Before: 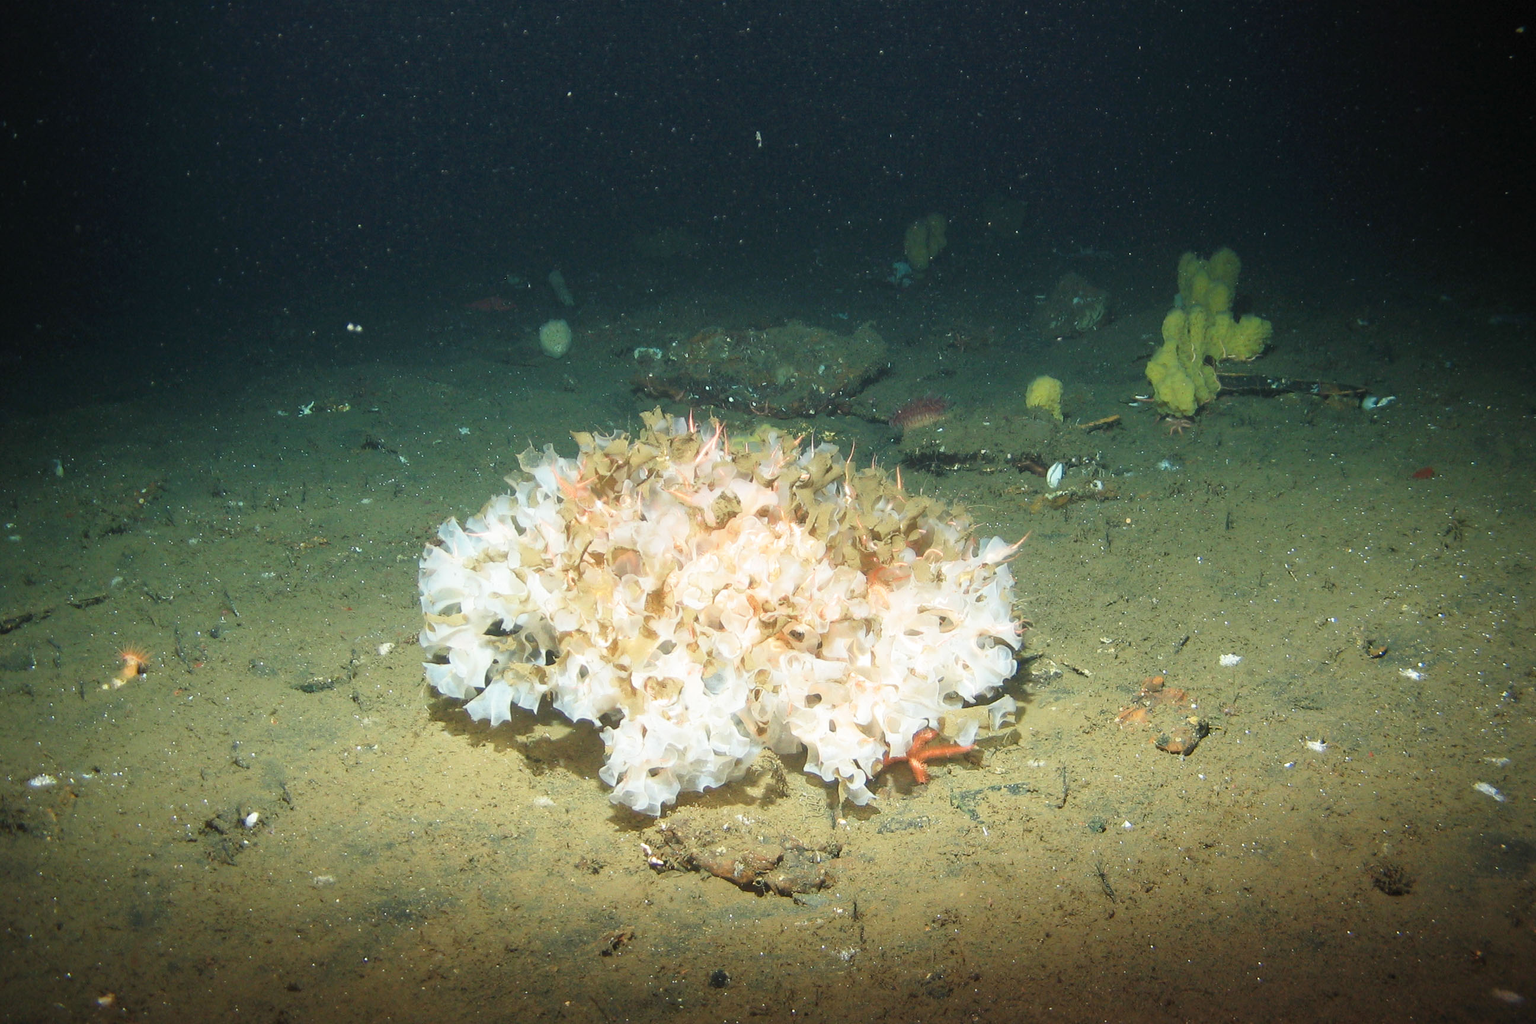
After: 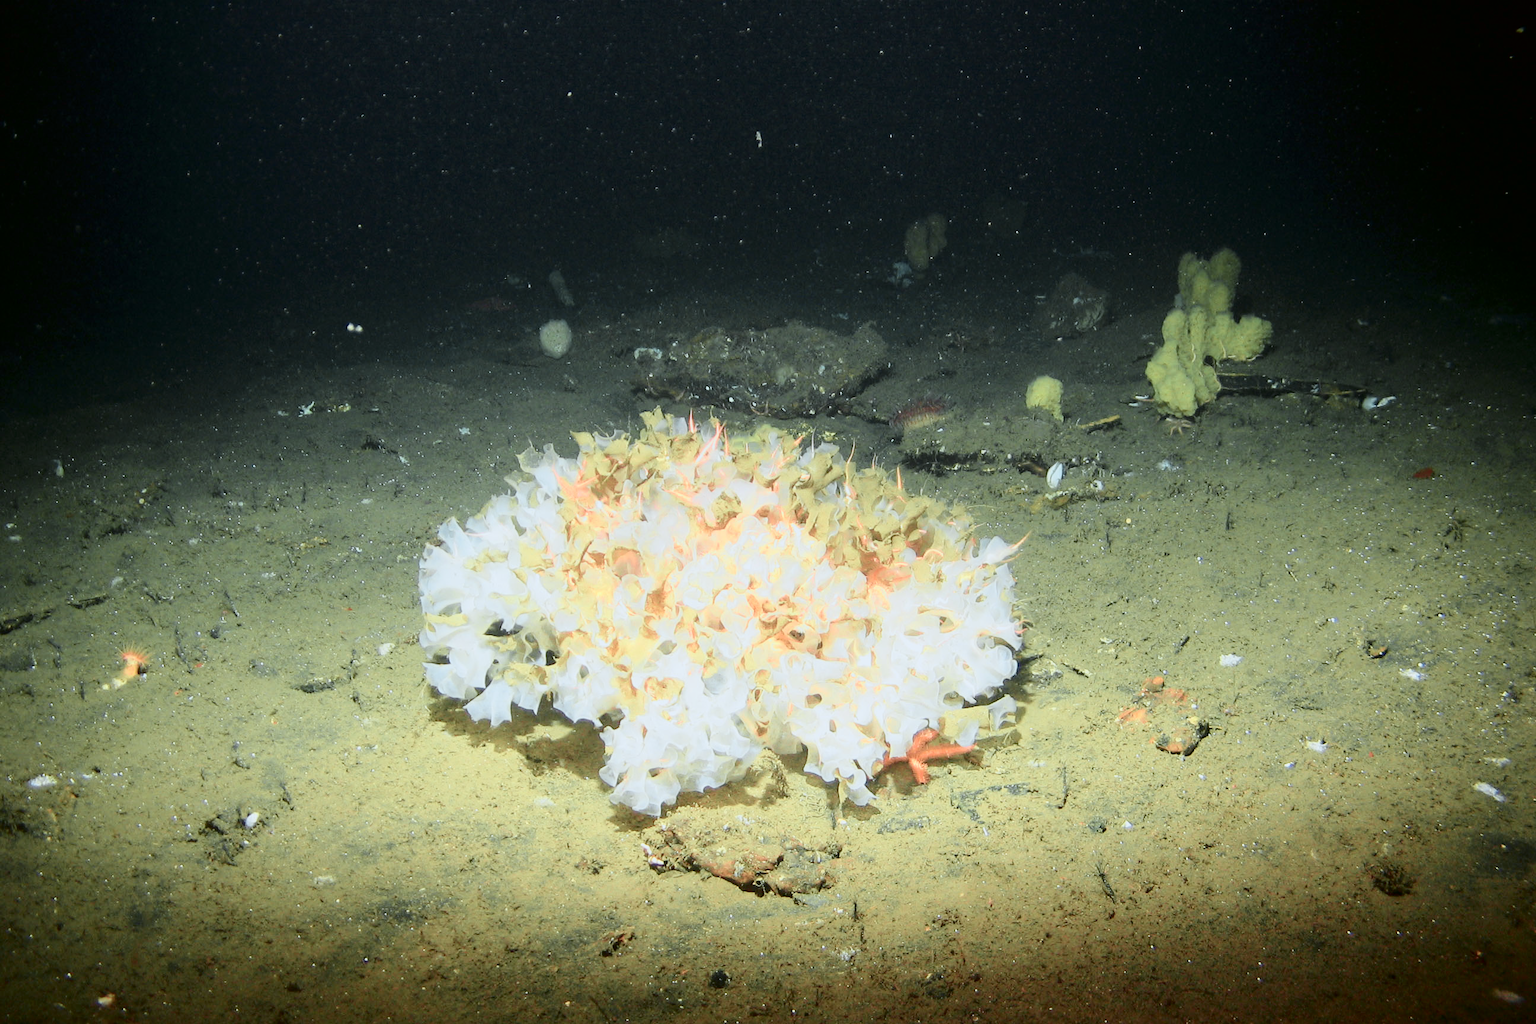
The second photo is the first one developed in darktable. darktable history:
color calibration: x 0.372, y 0.386, temperature 4283.97 K
tone curve: curves: ch0 [(0, 0) (0.049, 0.01) (0.154, 0.081) (0.491, 0.56) (0.739, 0.794) (0.992, 0.937)]; ch1 [(0, 0) (0.172, 0.123) (0.317, 0.272) (0.401, 0.422) (0.499, 0.497) (0.531, 0.54) (0.615, 0.603) (0.741, 0.783) (1, 1)]; ch2 [(0, 0) (0.411, 0.424) (0.462, 0.483) (0.544, 0.56) (0.686, 0.638) (1, 1)], color space Lab, independent channels, preserve colors none
color zones: curves: ch0 [(0, 0.511) (0.143, 0.531) (0.286, 0.56) (0.429, 0.5) (0.571, 0.5) (0.714, 0.5) (0.857, 0.5) (1, 0.5)]; ch1 [(0, 0.525) (0.143, 0.705) (0.286, 0.715) (0.429, 0.35) (0.571, 0.35) (0.714, 0.35) (0.857, 0.4) (1, 0.4)]; ch2 [(0, 0.572) (0.143, 0.512) (0.286, 0.473) (0.429, 0.45) (0.571, 0.5) (0.714, 0.5) (0.857, 0.518) (1, 0.518)]
